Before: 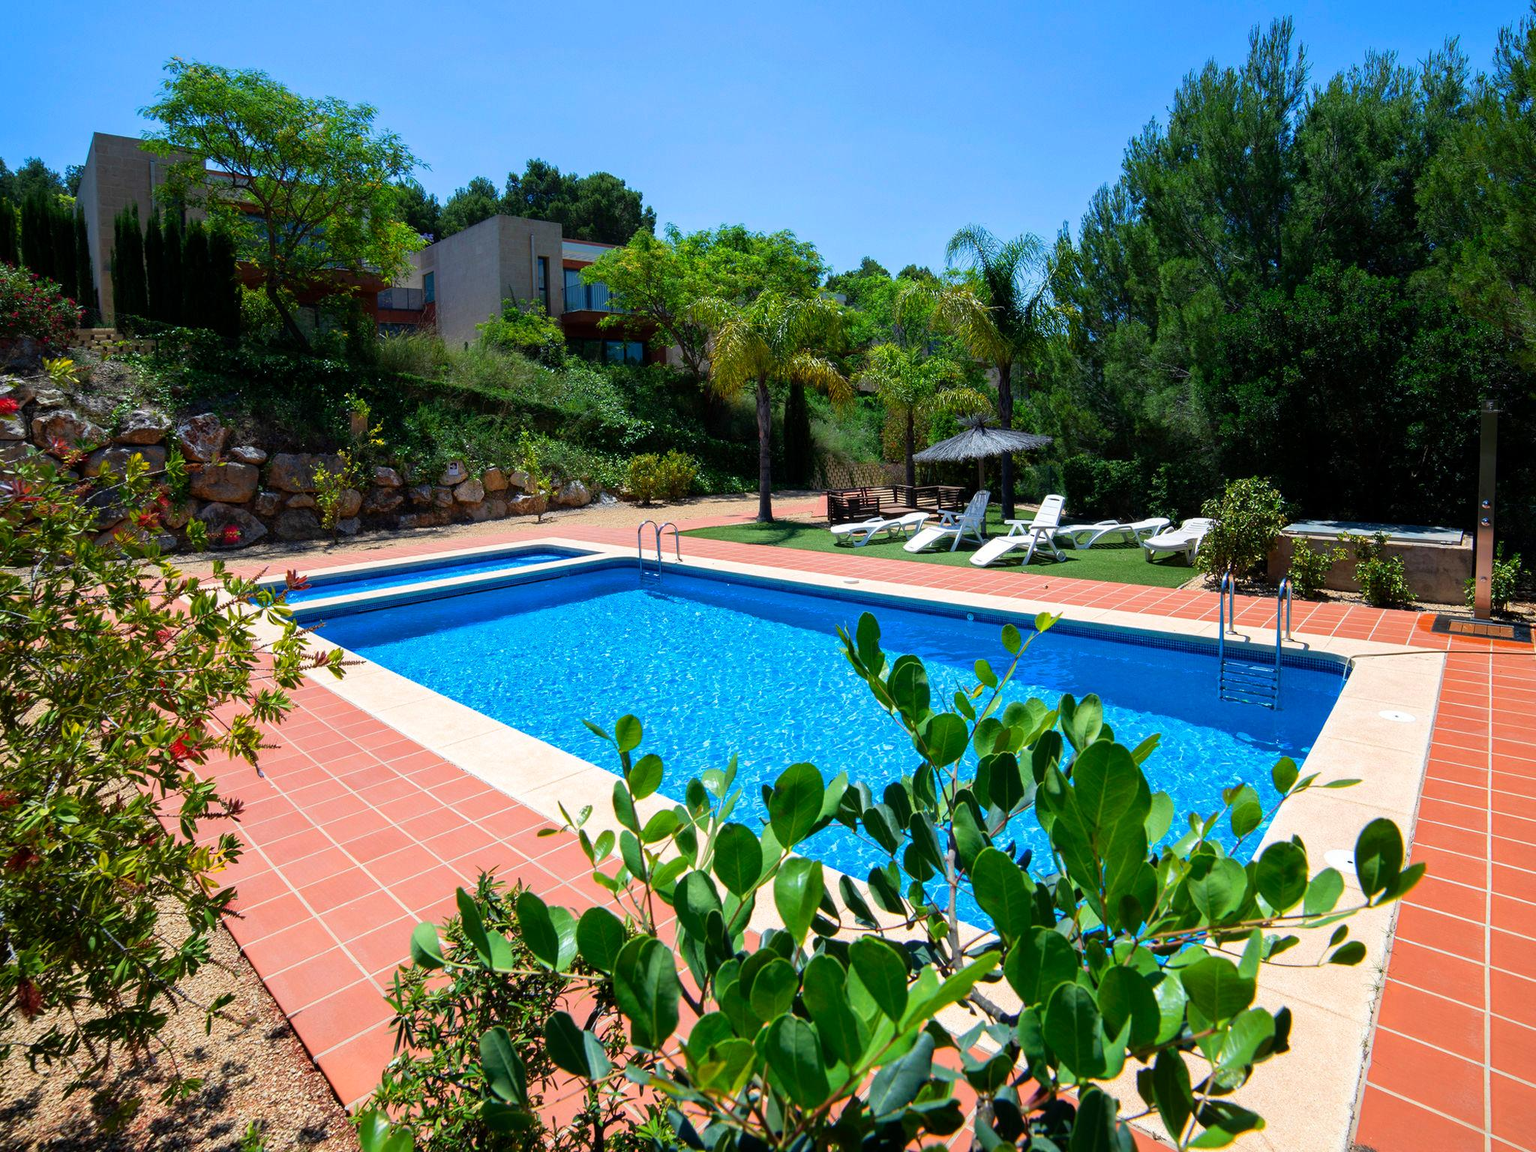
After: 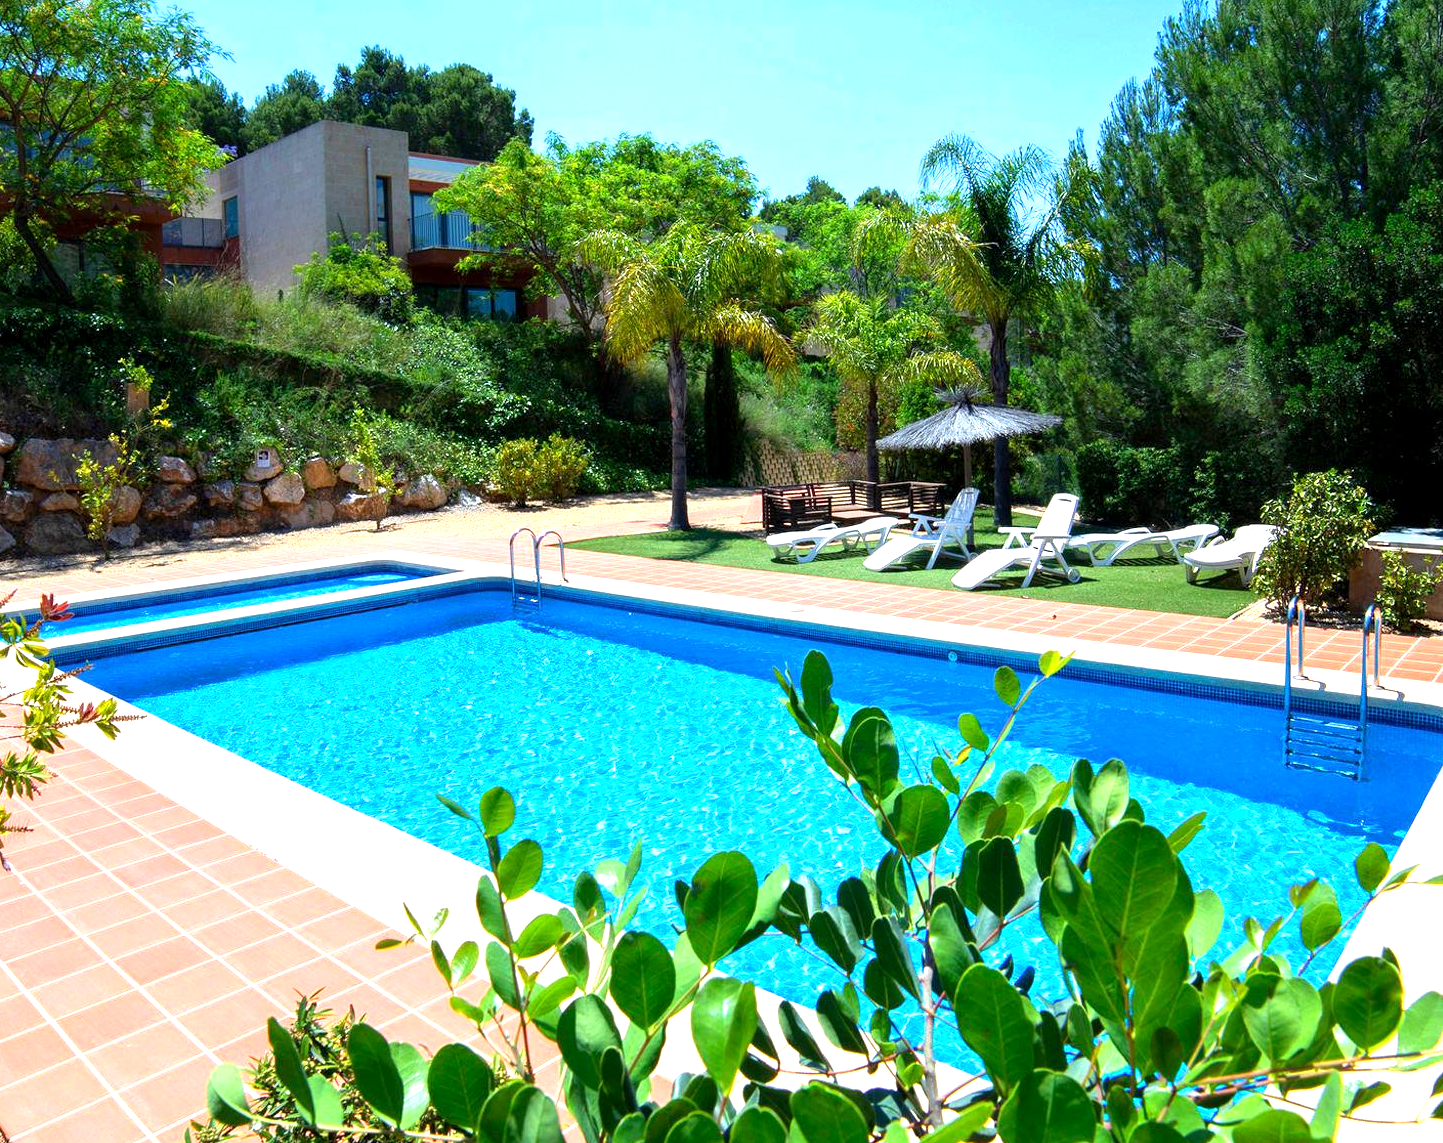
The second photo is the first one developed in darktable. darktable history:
crop and rotate: left 16.685%, top 10.852%, right 12.846%, bottom 14.725%
exposure: black level correction 0.001, exposure 1.034 EV, compensate exposure bias true, compensate highlight preservation false
